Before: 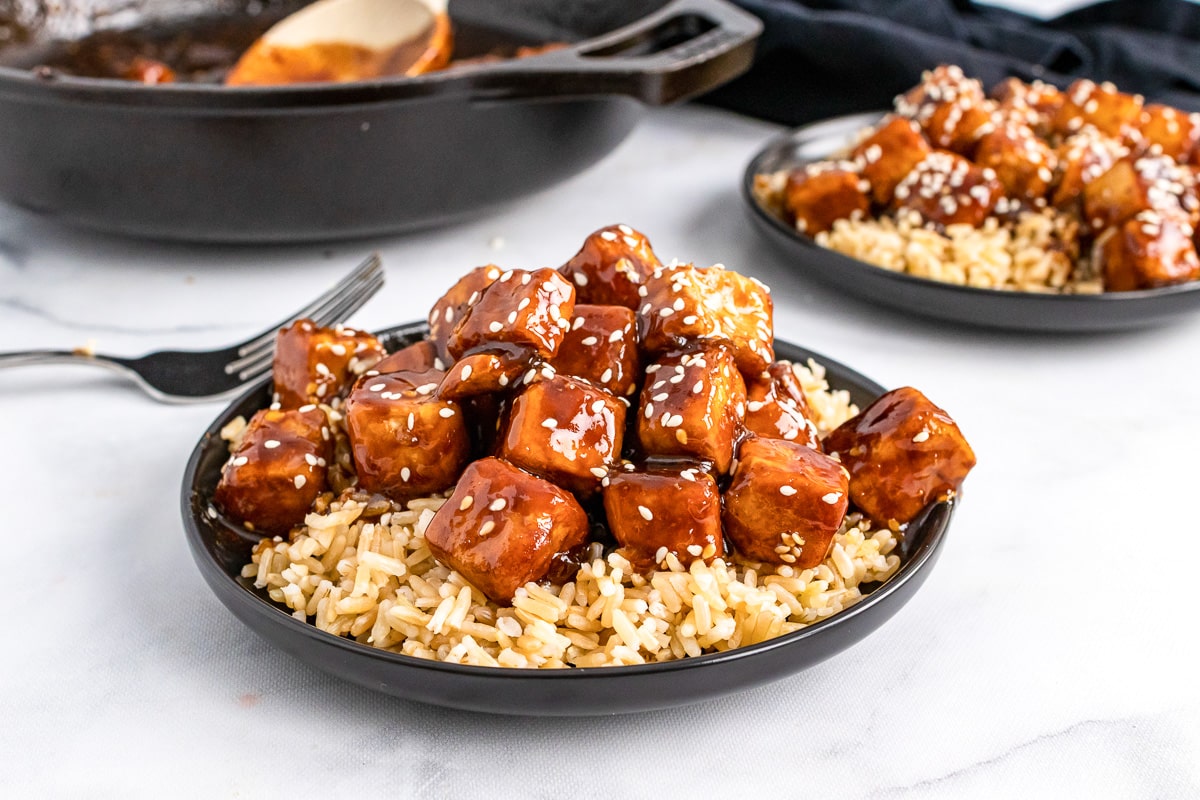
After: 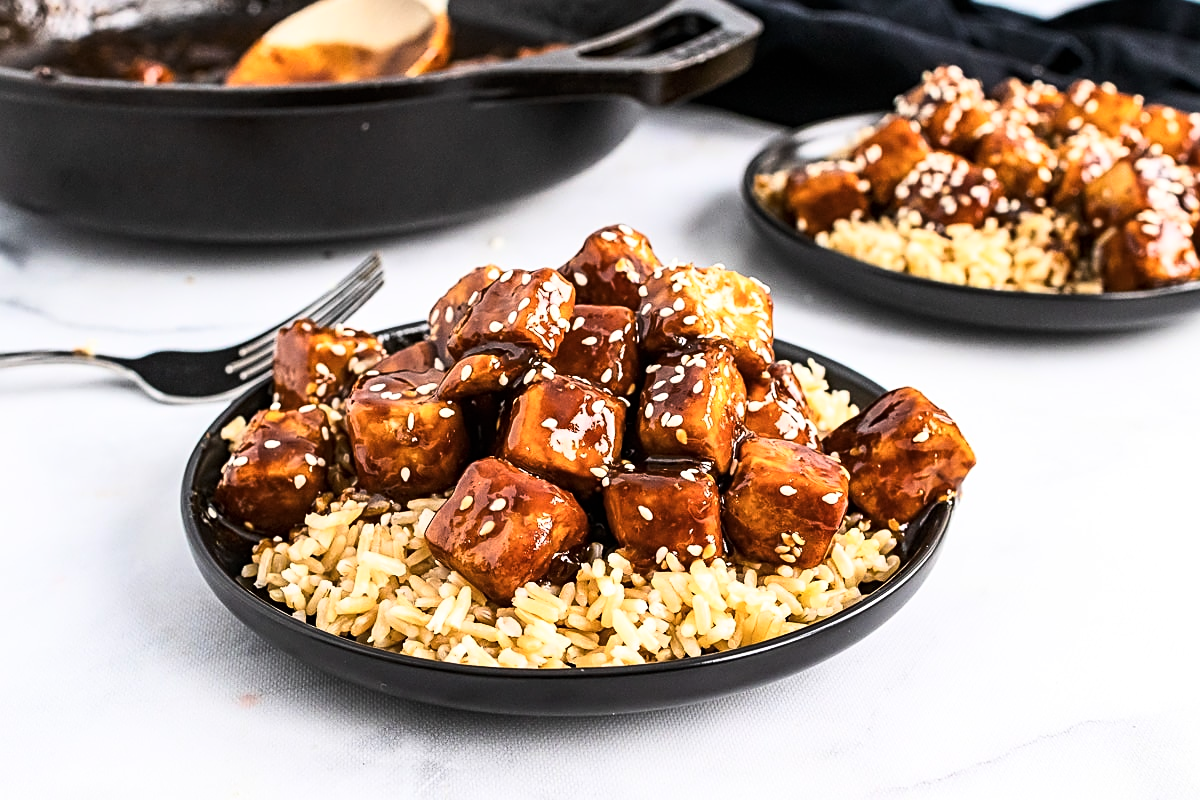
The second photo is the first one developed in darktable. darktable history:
tone curve: curves: ch0 [(0, 0) (0.004, 0.001) (0.133, 0.078) (0.325, 0.241) (0.832, 0.917) (1, 1)], color space Lab, linked channels, preserve colors none
color calibration: illuminant same as pipeline (D50), adaptation XYZ, x 0.346, y 0.358, temperature 5020.98 K
sharpen: on, module defaults
exposure: black level correction 0, exposure 0 EV, compensate highlight preservation false
